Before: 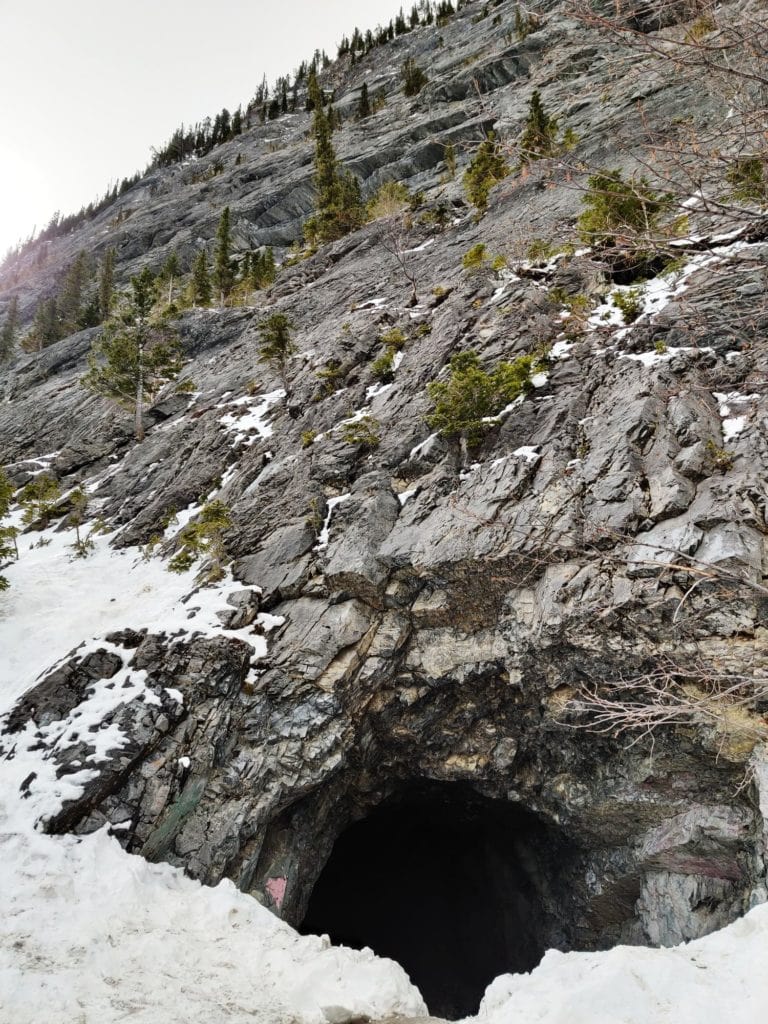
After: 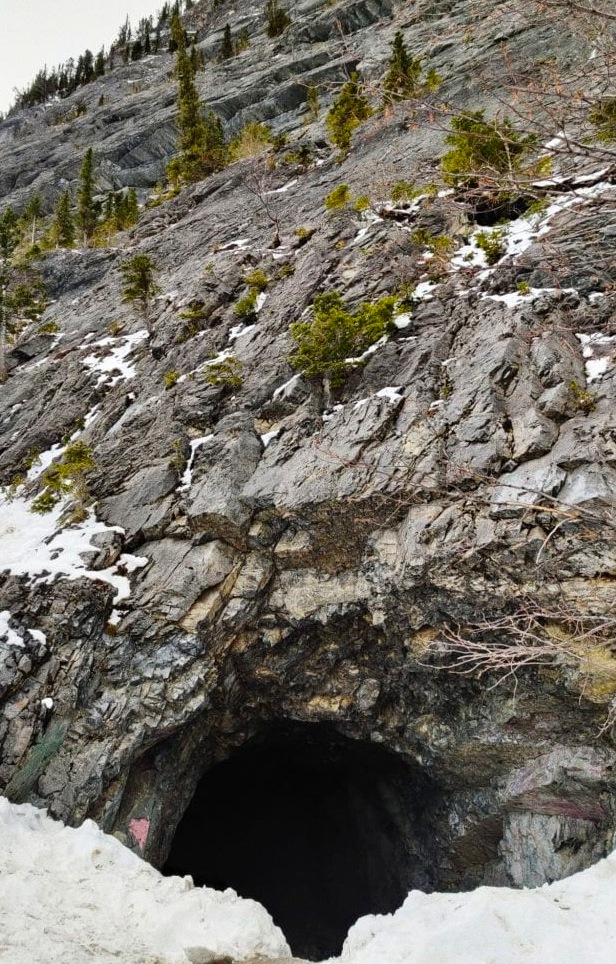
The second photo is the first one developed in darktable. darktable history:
color balance rgb: perceptual saturation grading › global saturation 34.05%, global vibrance 5.56%
crop and rotate: left 17.959%, top 5.771%, right 1.742%
grain: coarseness 0.09 ISO
